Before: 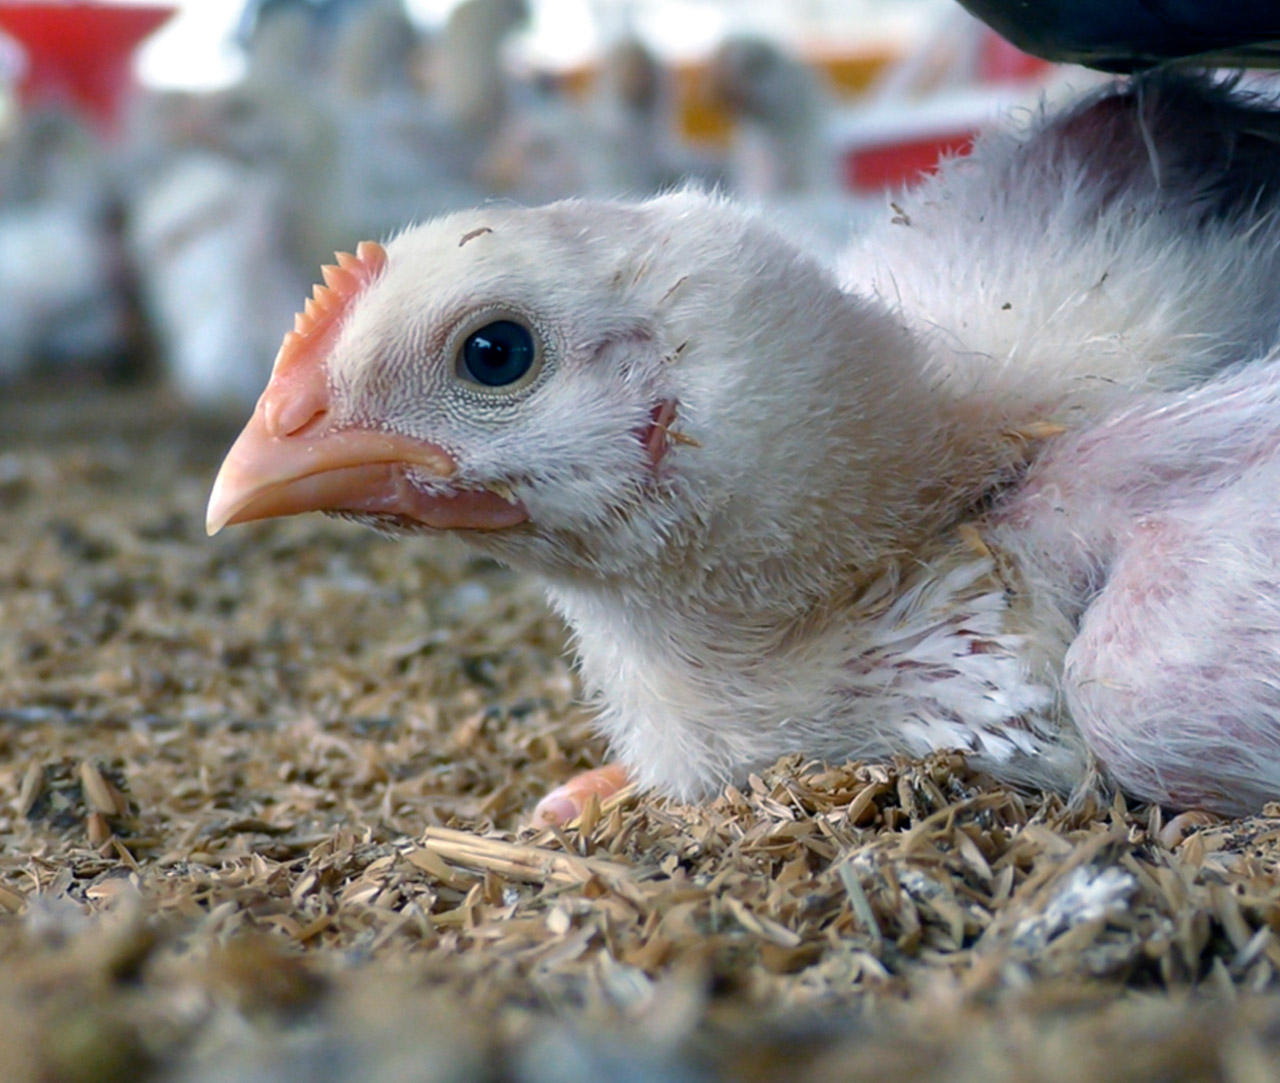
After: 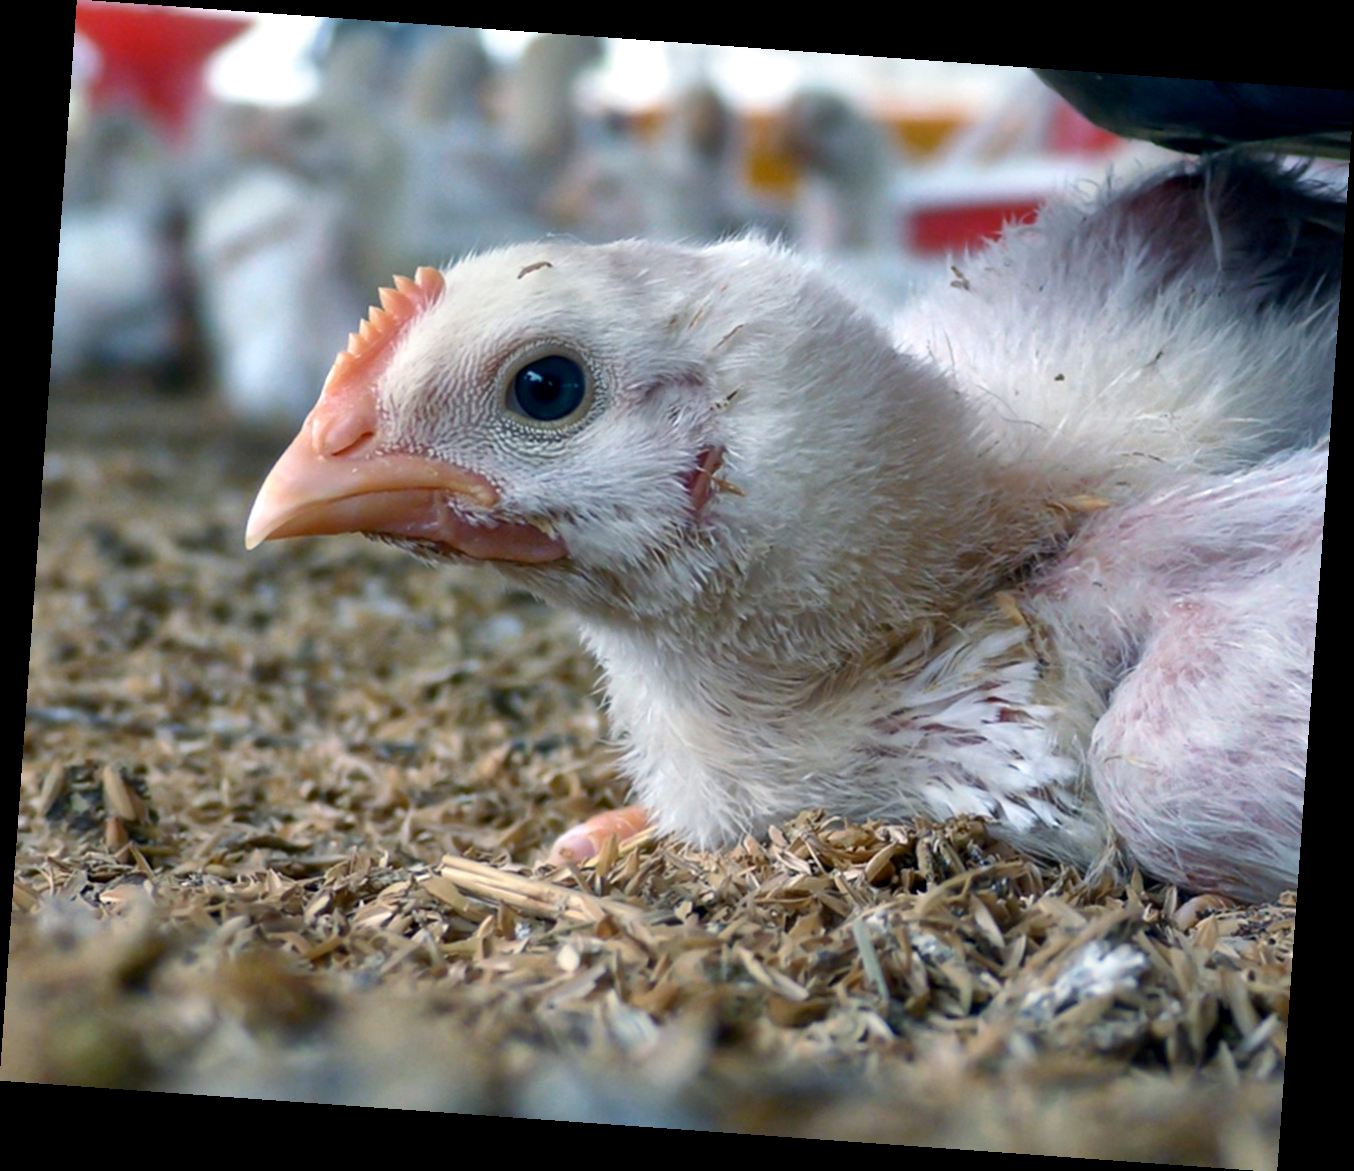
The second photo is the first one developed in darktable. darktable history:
white balance: emerald 1
rotate and perspective: rotation 4.1°, automatic cropping off
tone equalizer: on, module defaults
local contrast: mode bilateral grid, contrast 20, coarseness 50, detail 130%, midtone range 0.2
